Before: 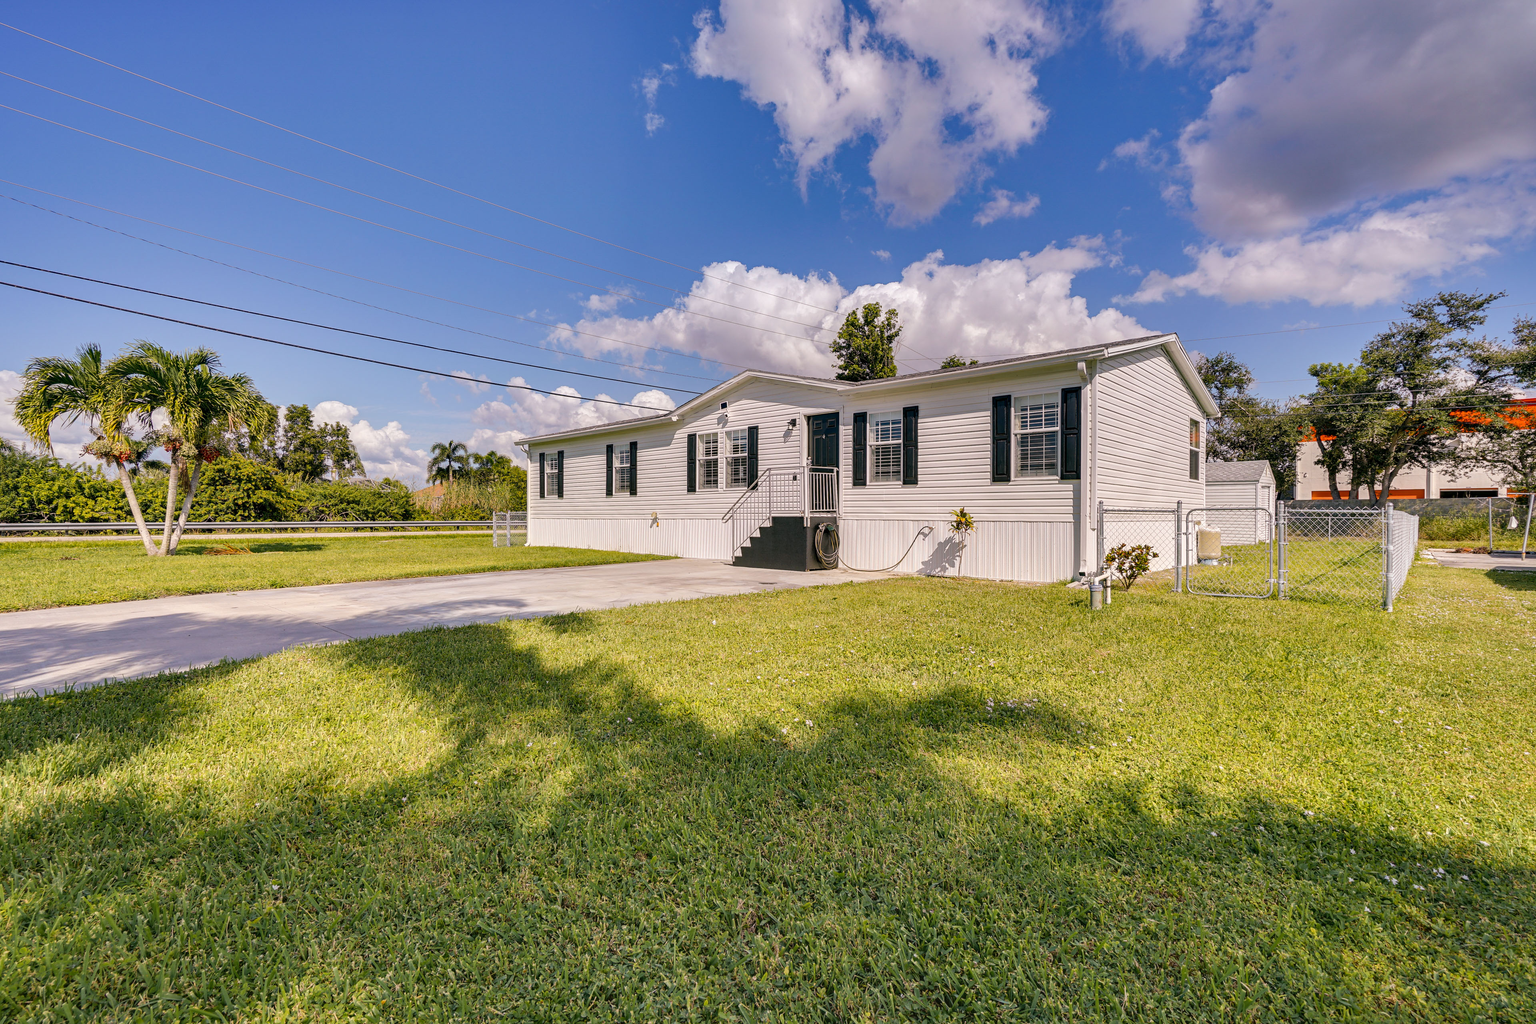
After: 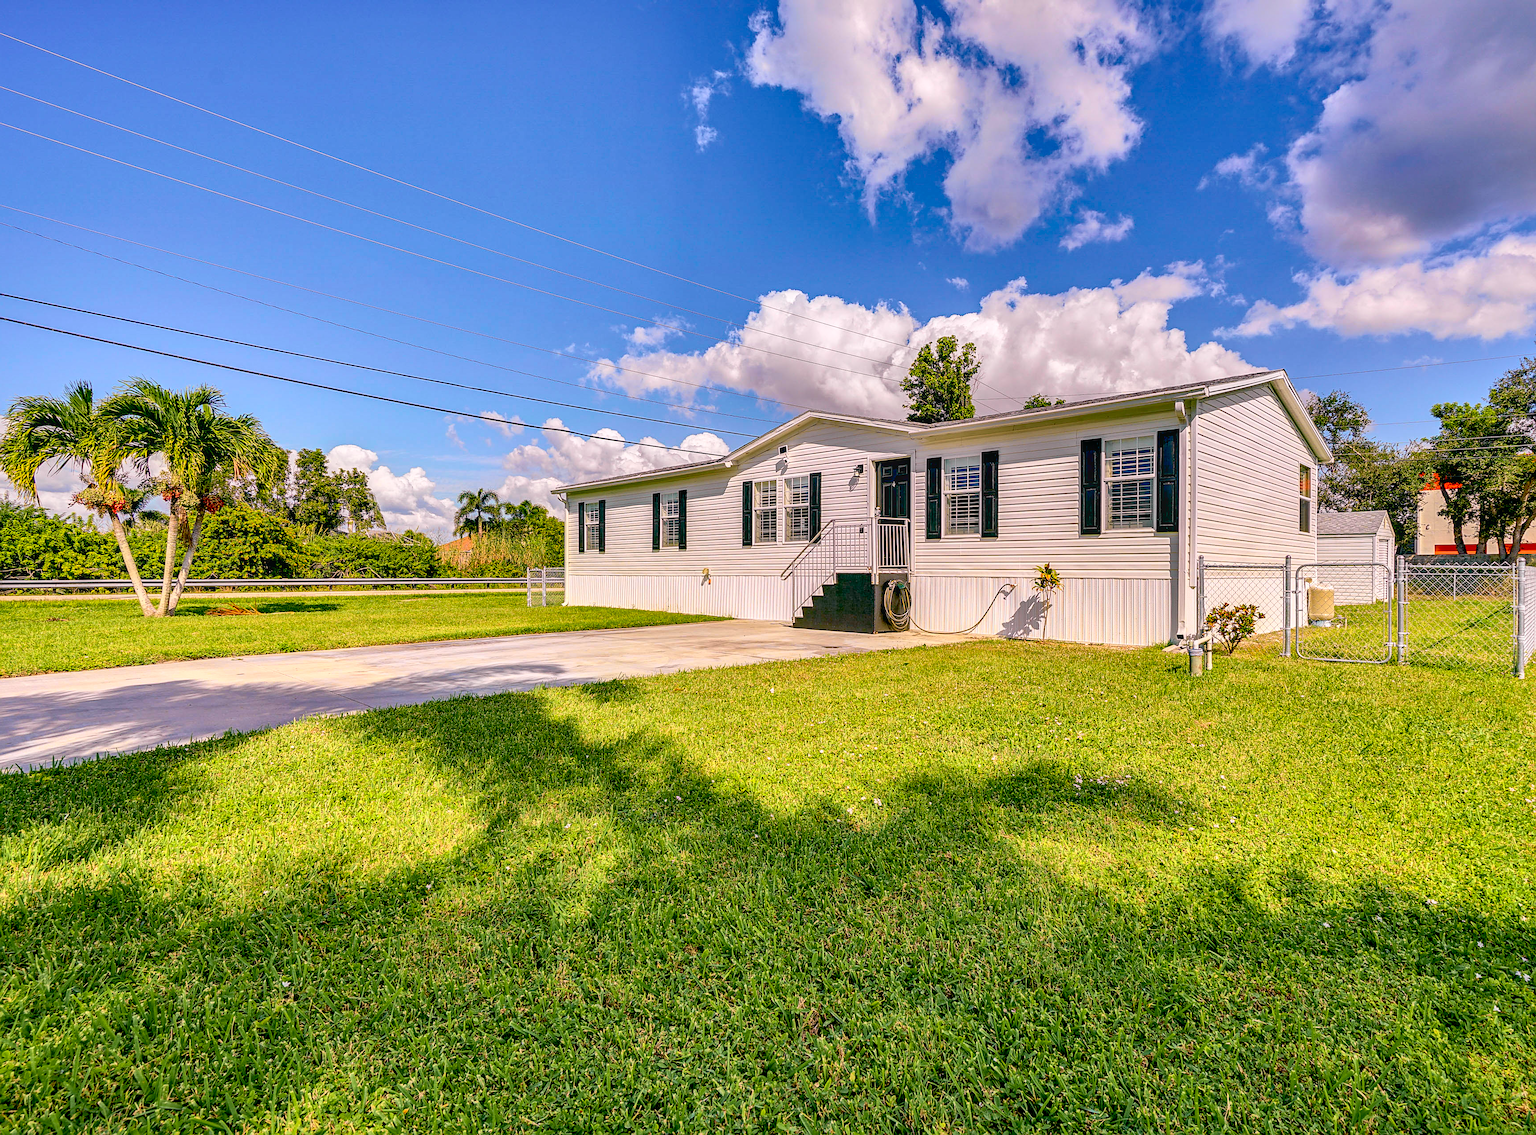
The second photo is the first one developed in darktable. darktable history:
crop and rotate: left 1.19%, right 8.607%
local contrast: on, module defaults
exposure: black level correction 0.014, compensate highlight preservation false
tone curve: curves: ch0 [(0, 0.003) (0.044, 0.032) (0.12, 0.089) (0.19, 0.164) (0.269, 0.269) (0.473, 0.533) (0.595, 0.695) (0.718, 0.823) (0.855, 0.931) (1, 0.982)]; ch1 [(0, 0) (0.243, 0.245) (0.427, 0.387) (0.493, 0.481) (0.501, 0.5) (0.521, 0.528) (0.554, 0.586) (0.607, 0.655) (0.671, 0.735) (0.796, 0.85) (1, 1)]; ch2 [(0, 0) (0.249, 0.216) (0.357, 0.317) (0.448, 0.432) (0.478, 0.492) (0.498, 0.499) (0.517, 0.519) (0.537, 0.57) (0.569, 0.623) (0.61, 0.663) (0.706, 0.75) (0.808, 0.809) (0.991, 0.968)], color space Lab, independent channels, preserve colors none
base curve: curves: ch0 [(0, 0) (0.989, 0.992)]
shadows and highlights: on, module defaults
sharpen: on, module defaults
